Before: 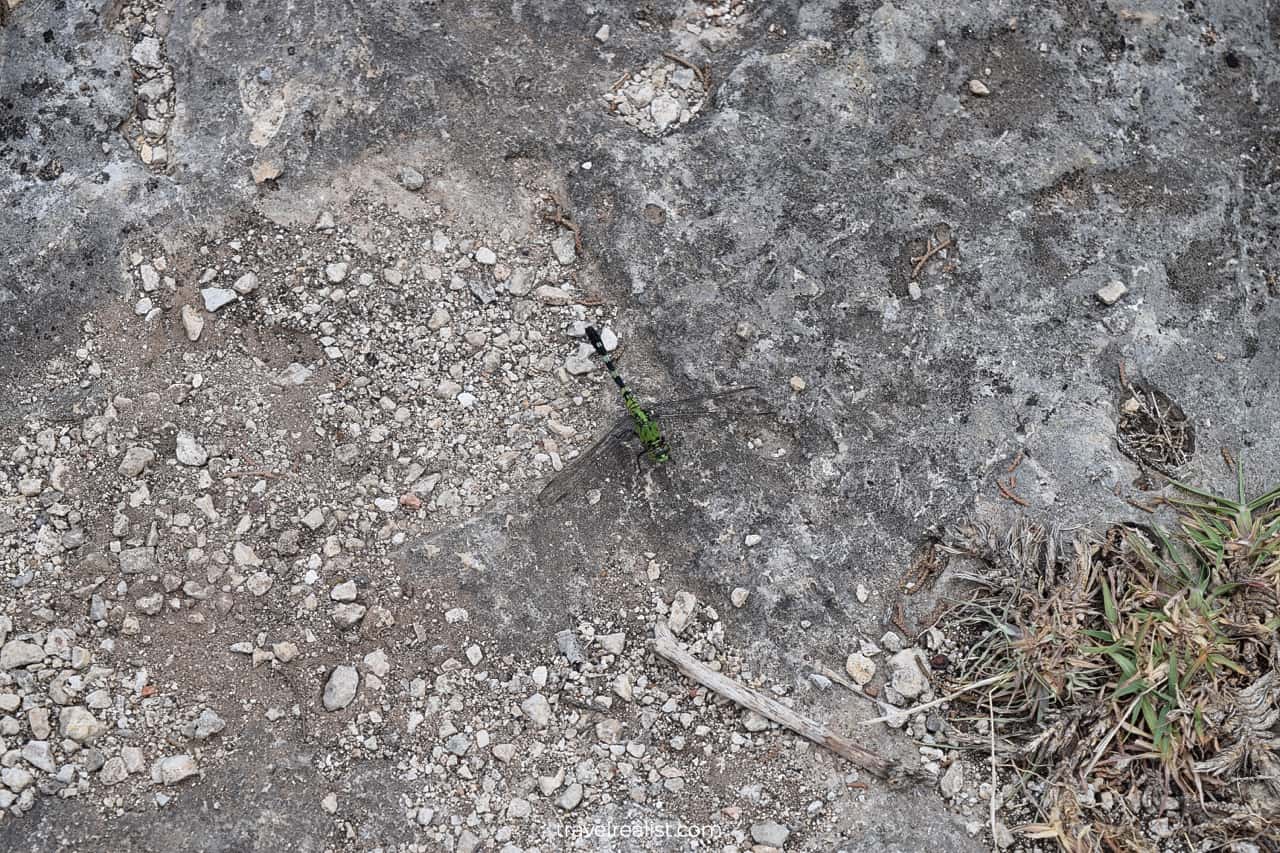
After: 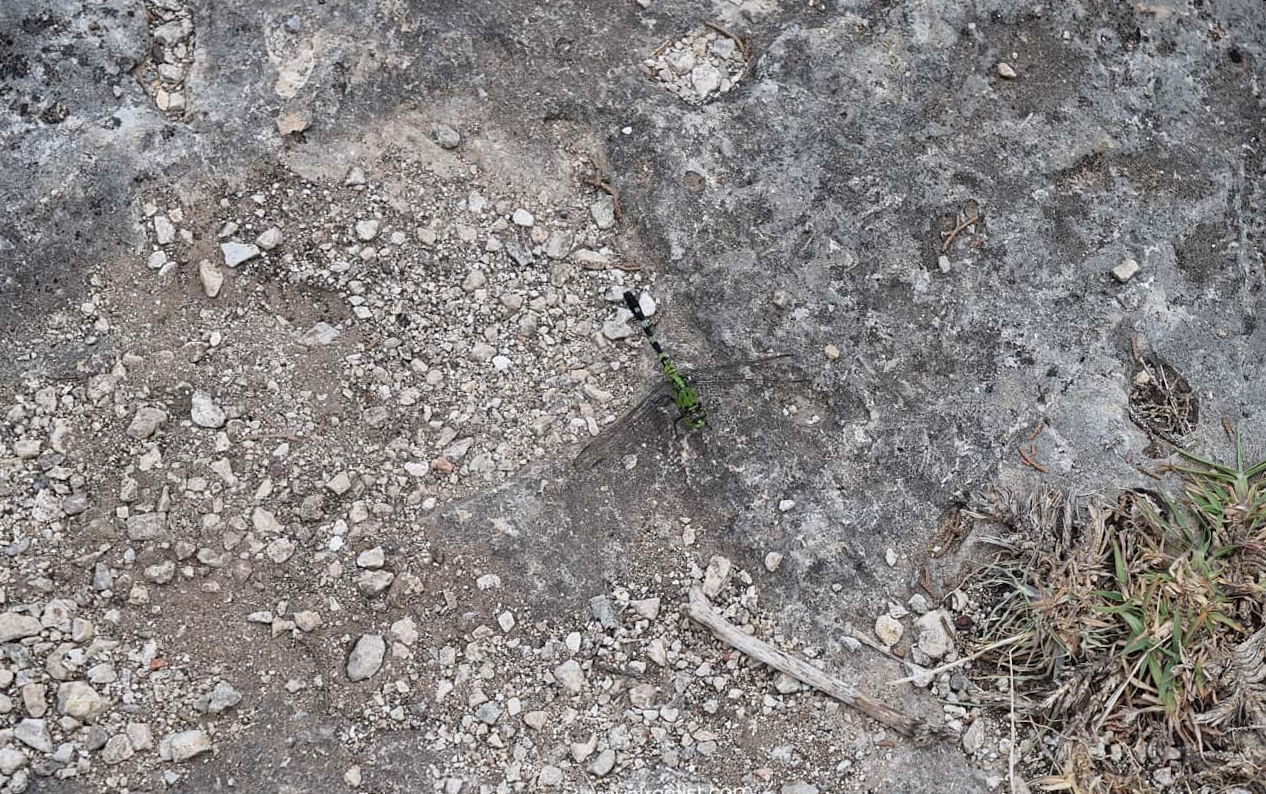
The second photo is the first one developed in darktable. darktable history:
rotate and perspective: rotation 0.679°, lens shift (horizontal) 0.136, crop left 0.009, crop right 0.991, crop top 0.078, crop bottom 0.95
vibrance: on, module defaults
